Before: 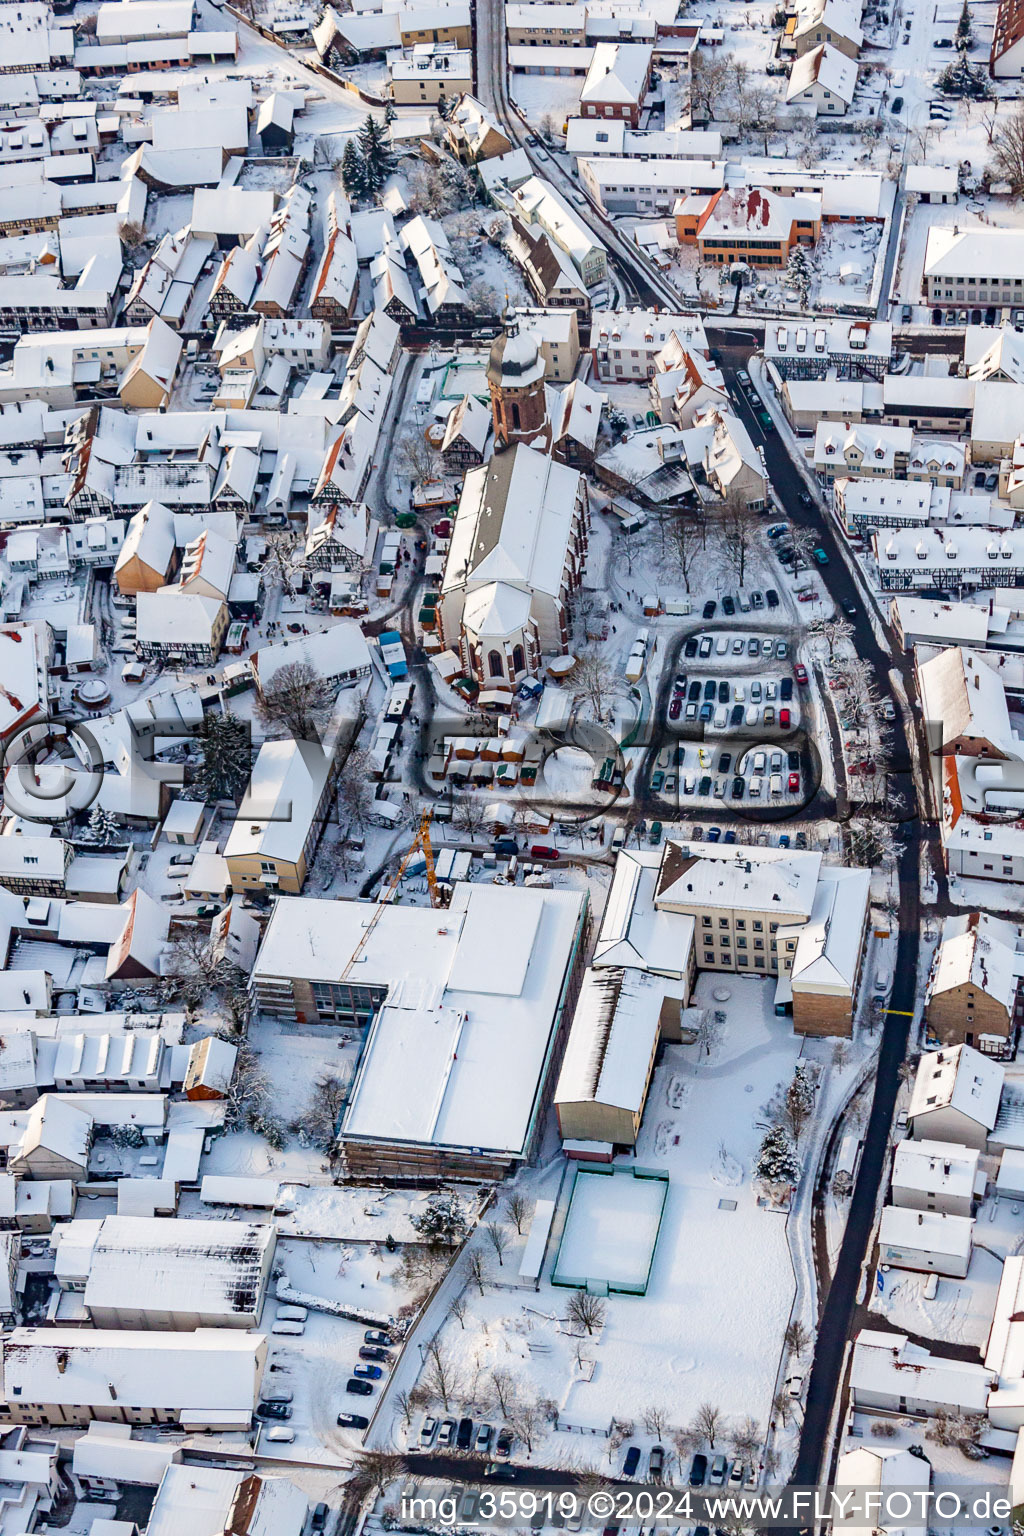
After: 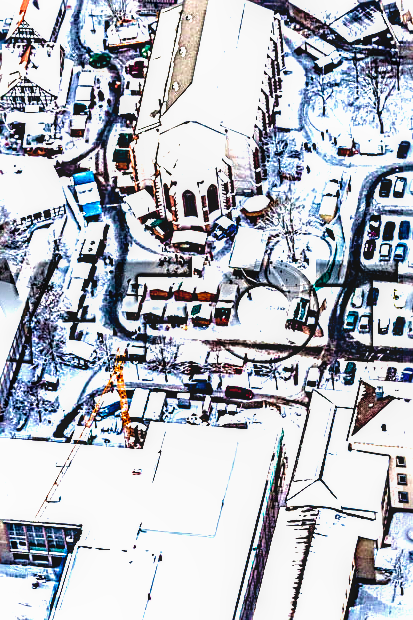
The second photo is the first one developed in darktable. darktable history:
local contrast: on, module defaults
crop: left 29.919%, top 29.994%, right 29.72%, bottom 29.594%
sharpen: radius 3.702, amount 0.94
filmic rgb: black relative exposure -8.29 EV, white relative exposure 2.2 EV, threshold 3.06 EV, hardness 7.09, latitude 86.34%, contrast 1.696, highlights saturation mix -3.12%, shadows ↔ highlights balance -2.92%, preserve chrominance no, color science v4 (2020), iterations of high-quality reconstruction 0, type of noise poissonian, enable highlight reconstruction true
velvia: on, module defaults
contrast brightness saturation: contrast 0.01, saturation -0.064
exposure: exposure 1.06 EV, compensate exposure bias true, compensate highlight preservation false
